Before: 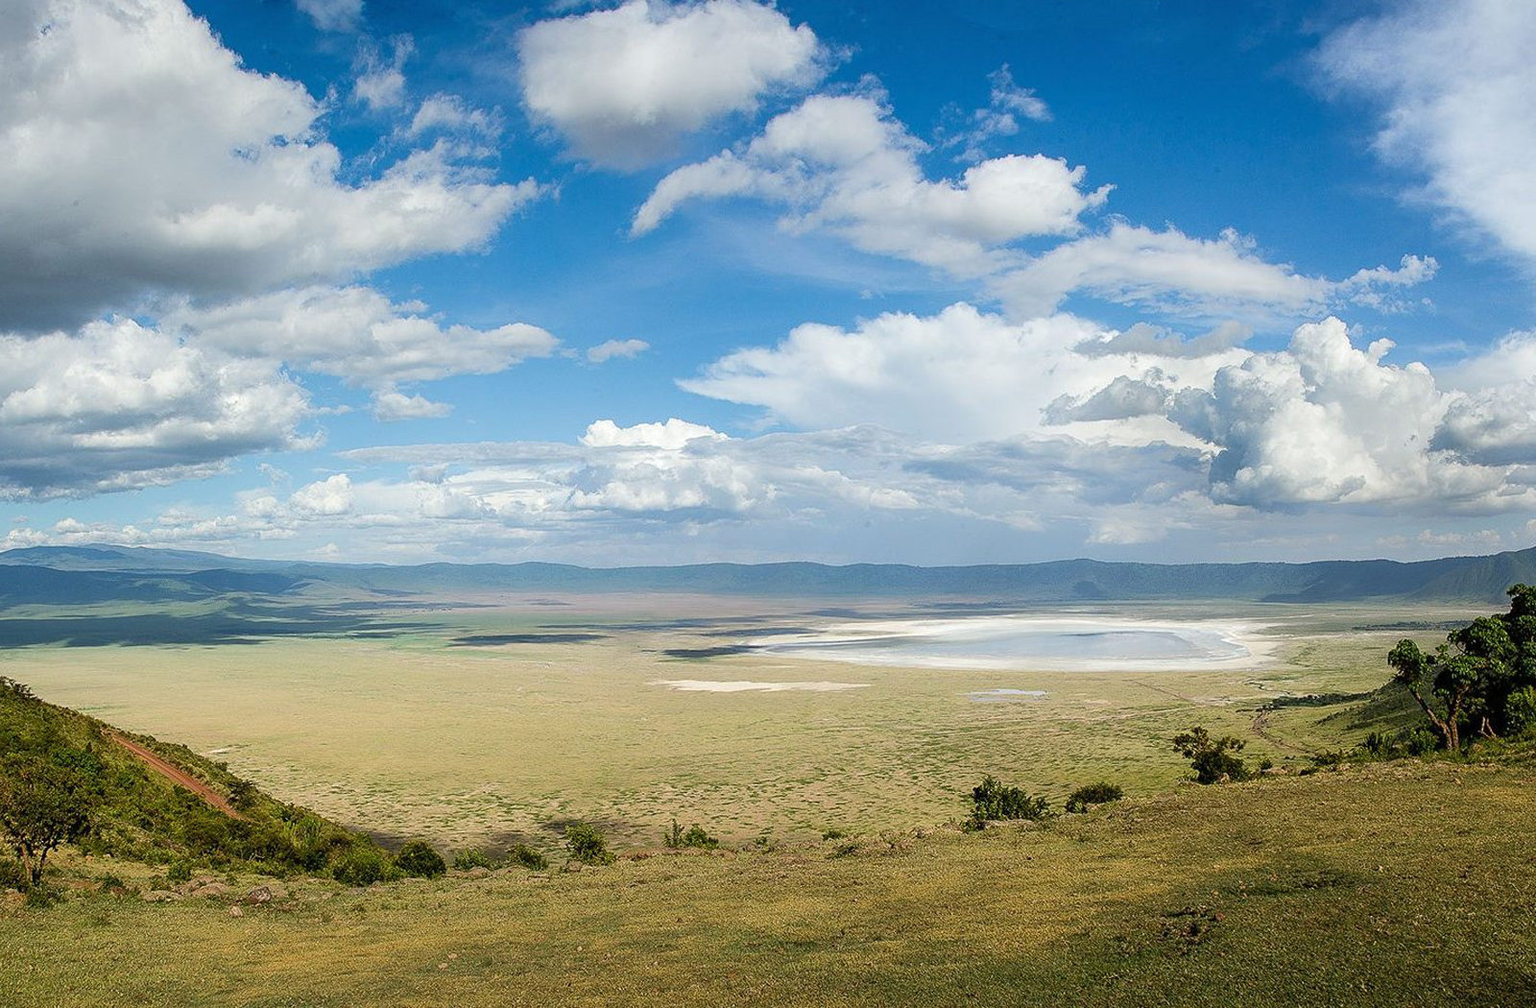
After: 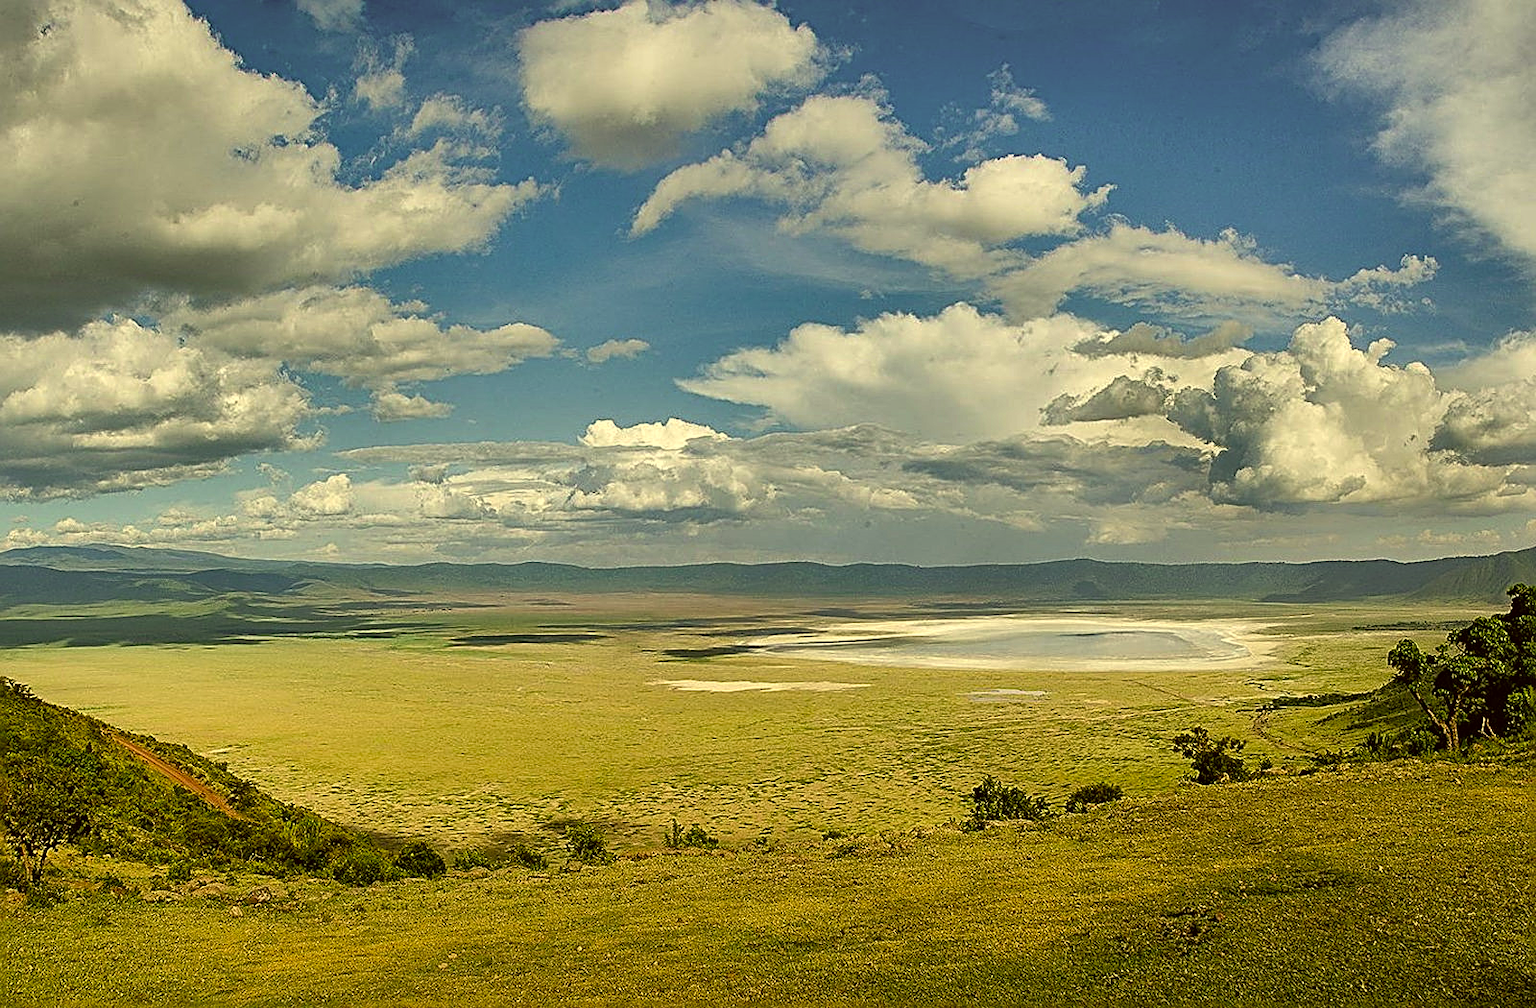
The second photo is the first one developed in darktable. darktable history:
shadows and highlights: radius 108.52, shadows 40.68, highlights -72.88, low approximation 0.01, soften with gaussian
haze removal: compatibility mode true, adaptive false
sharpen: radius 2.531, amount 0.628
color correction: highlights a* 0.162, highlights b* 29.53, shadows a* -0.162, shadows b* 21.09
